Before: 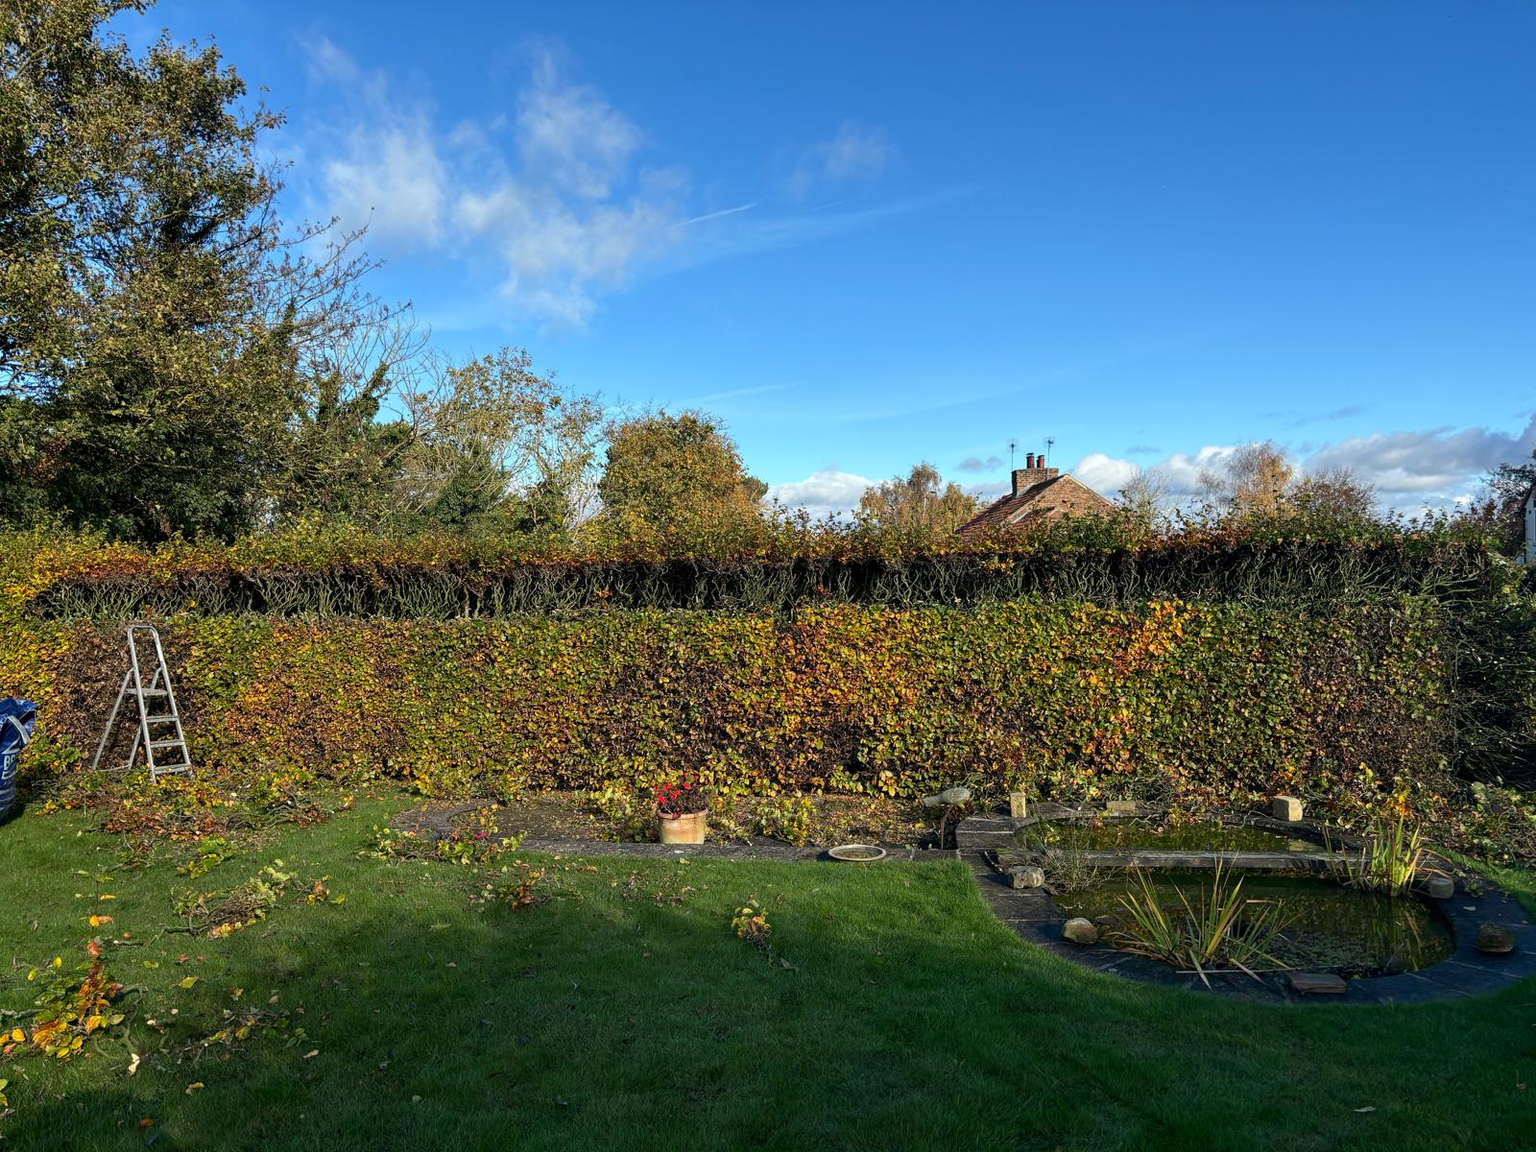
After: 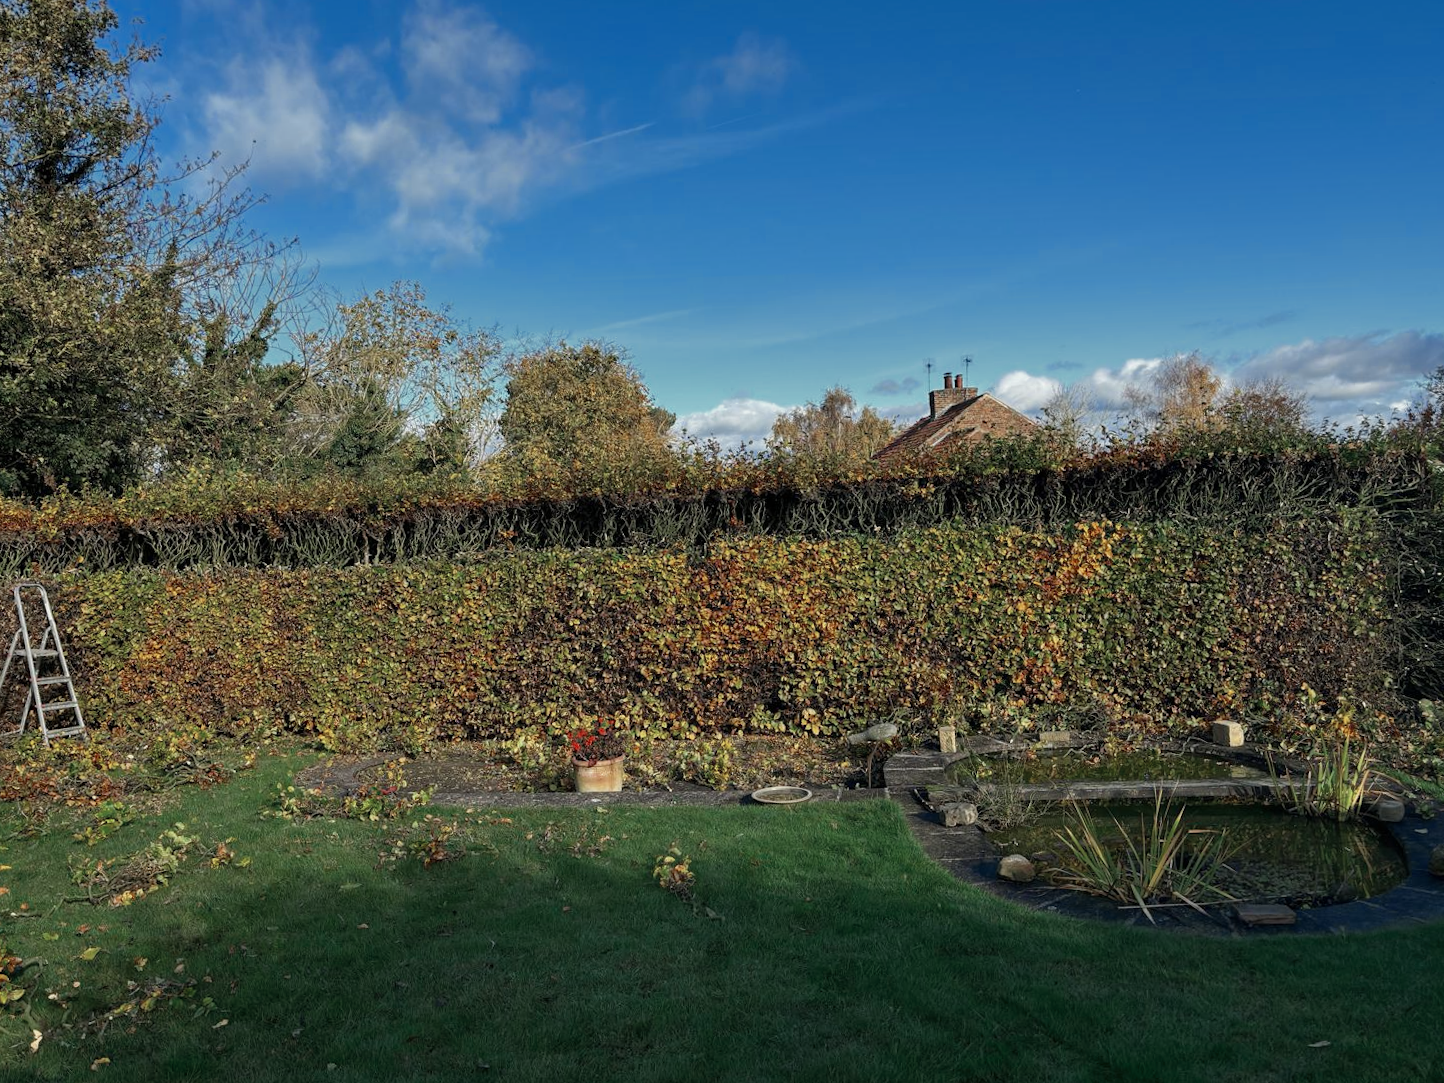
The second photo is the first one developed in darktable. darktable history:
color zones: curves: ch0 [(0, 0.5) (0.125, 0.4) (0.25, 0.5) (0.375, 0.4) (0.5, 0.4) (0.625, 0.35) (0.75, 0.35) (0.875, 0.5)]; ch1 [(0, 0.35) (0.125, 0.45) (0.25, 0.35) (0.375, 0.35) (0.5, 0.35) (0.625, 0.35) (0.75, 0.45) (0.875, 0.35)]; ch2 [(0, 0.6) (0.125, 0.5) (0.25, 0.5) (0.375, 0.6) (0.5, 0.6) (0.625, 0.5) (0.75, 0.5) (0.875, 0.5)]
crop and rotate: angle 1.96°, left 5.673%, top 5.673%
shadows and highlights: shadows 25, white point adjustment -3, highlights -30
